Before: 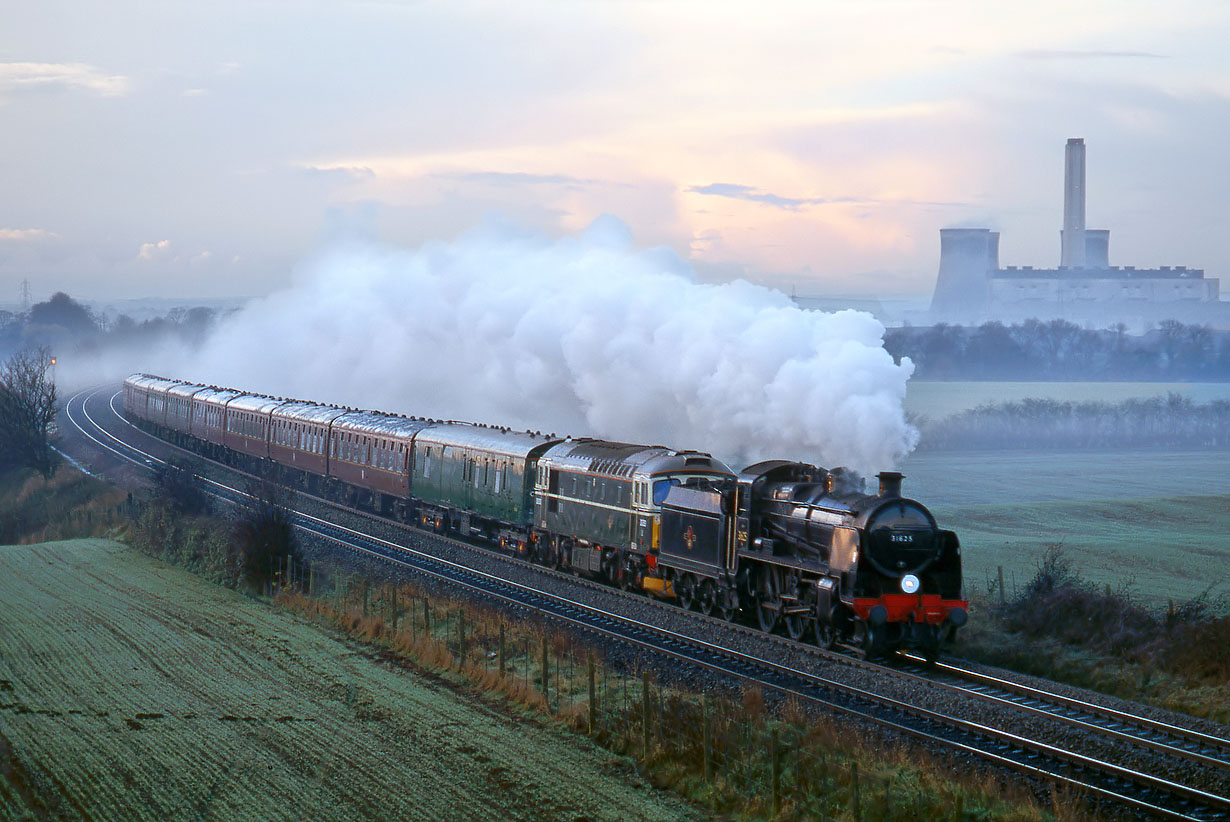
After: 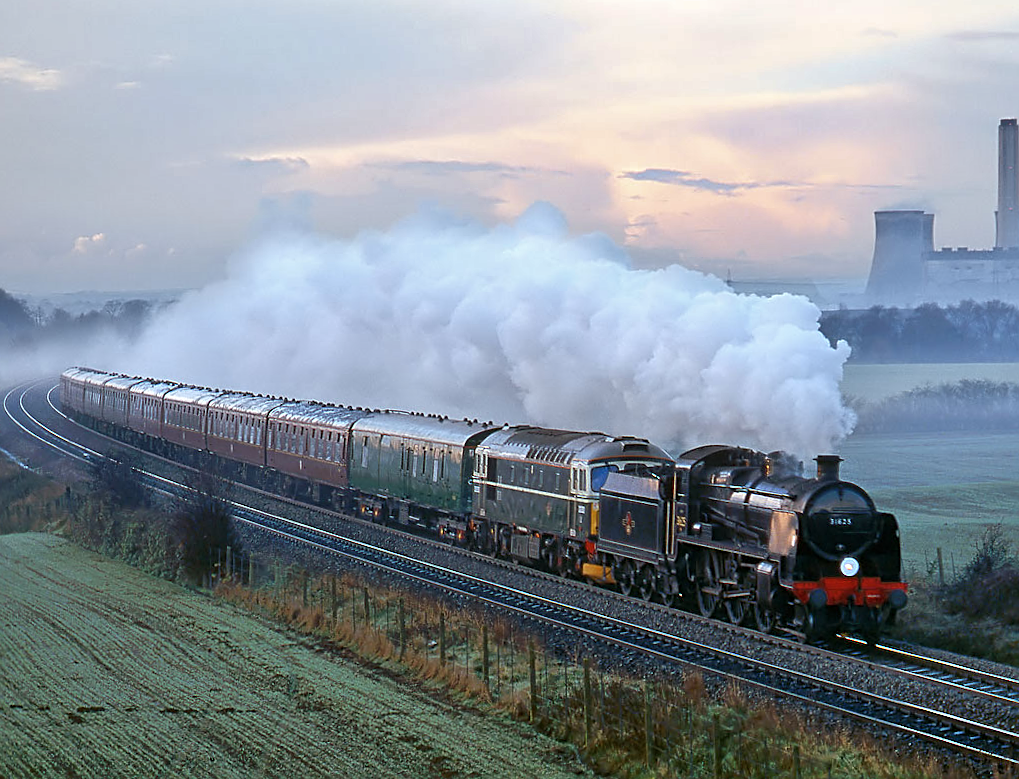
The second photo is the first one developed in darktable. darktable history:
levels: mode automatic, levels [0, 0.474, 0.947]
crop and rotate: angle 0.794°, left 4.265%, top 0.697%, right 11.163%, bottom 2.514%
shadows and highlights: low approximation 0.01, soften with gaussian
sharpen: on, module defaults
